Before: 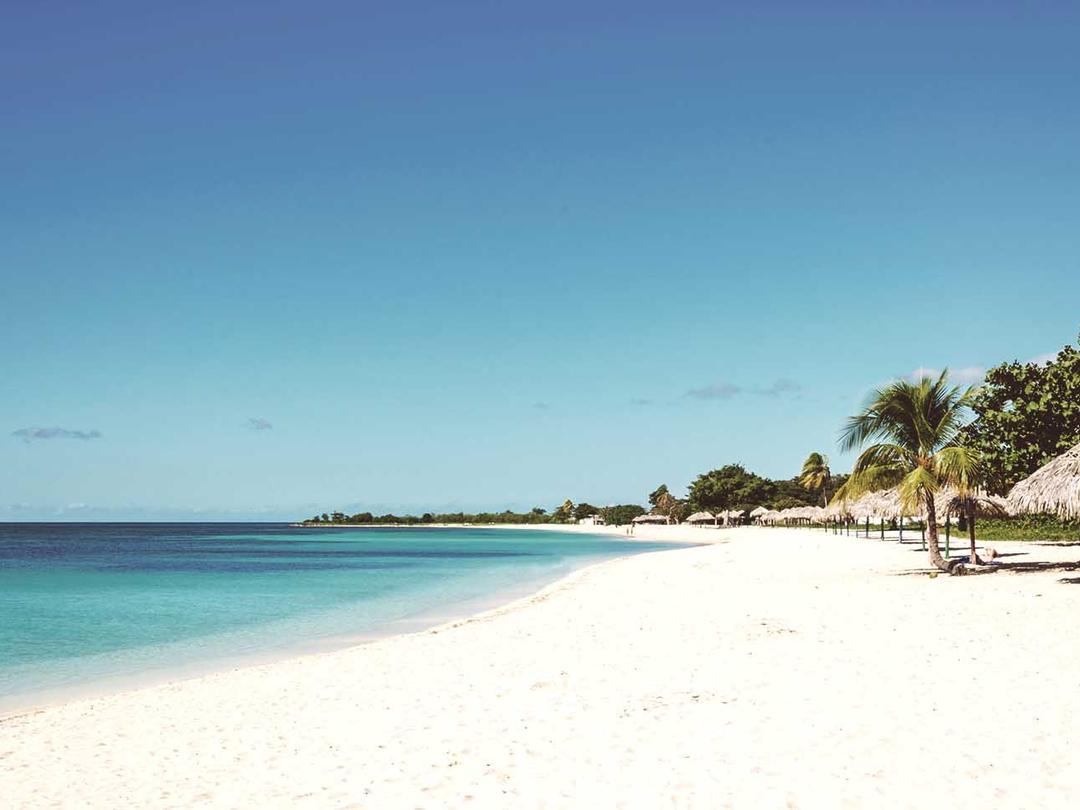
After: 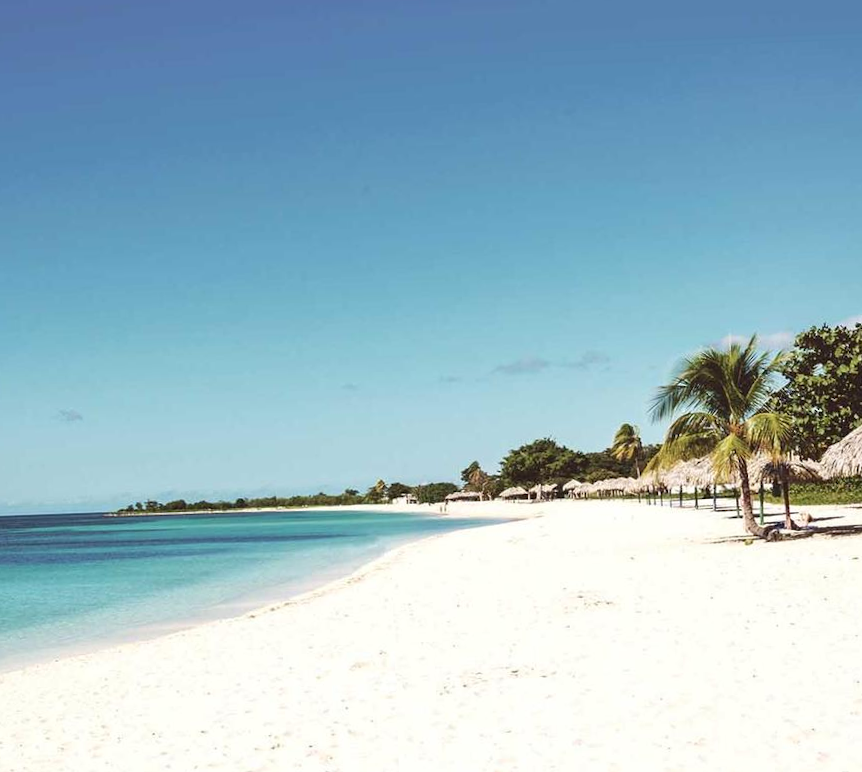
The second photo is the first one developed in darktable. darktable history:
crop: left 16.145%
rotate and perspective: rotation -2.12°, lens shift (vertical) 0.009, lens shift (horizontal) -0.008, automatic cropping original format, crop left 0.036, crop right 0.964, crop top 0.05, crop bottom 0.959
